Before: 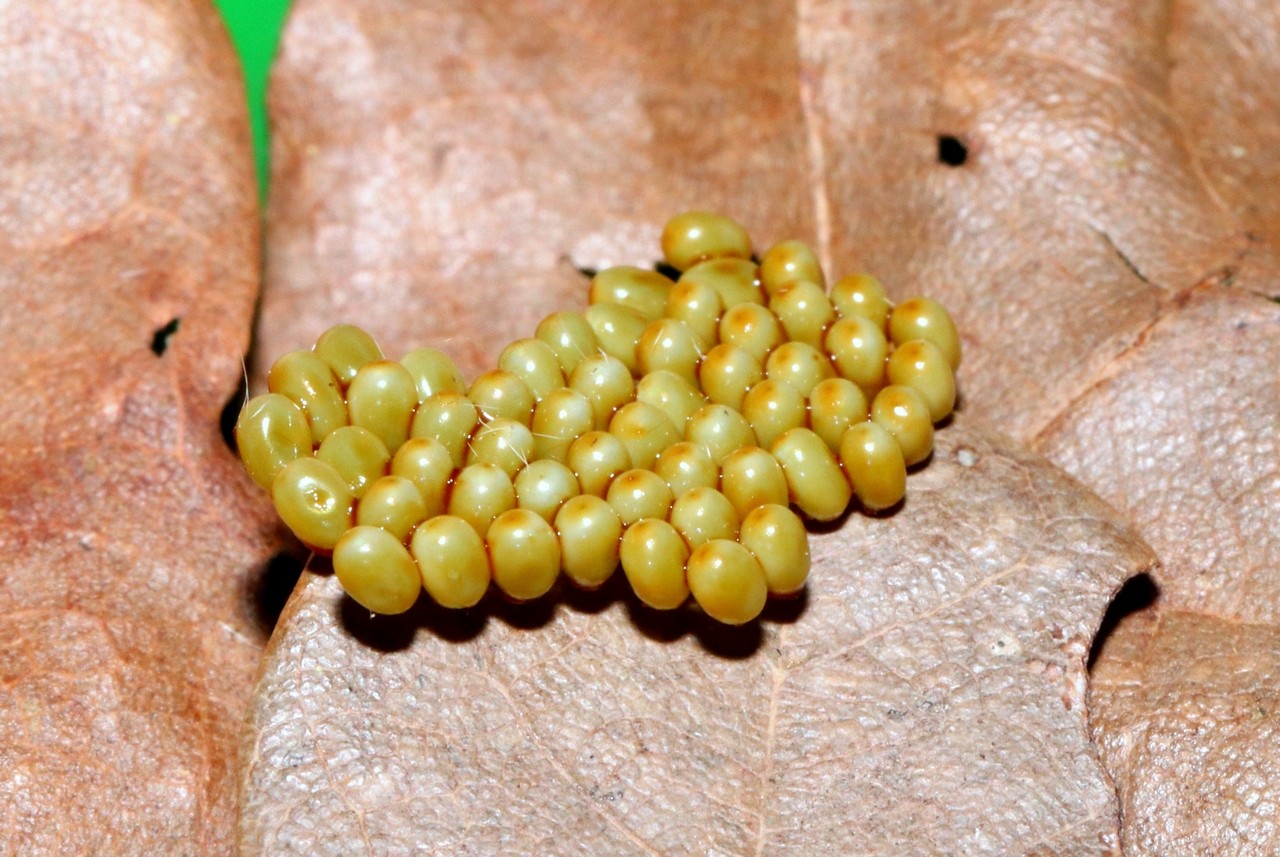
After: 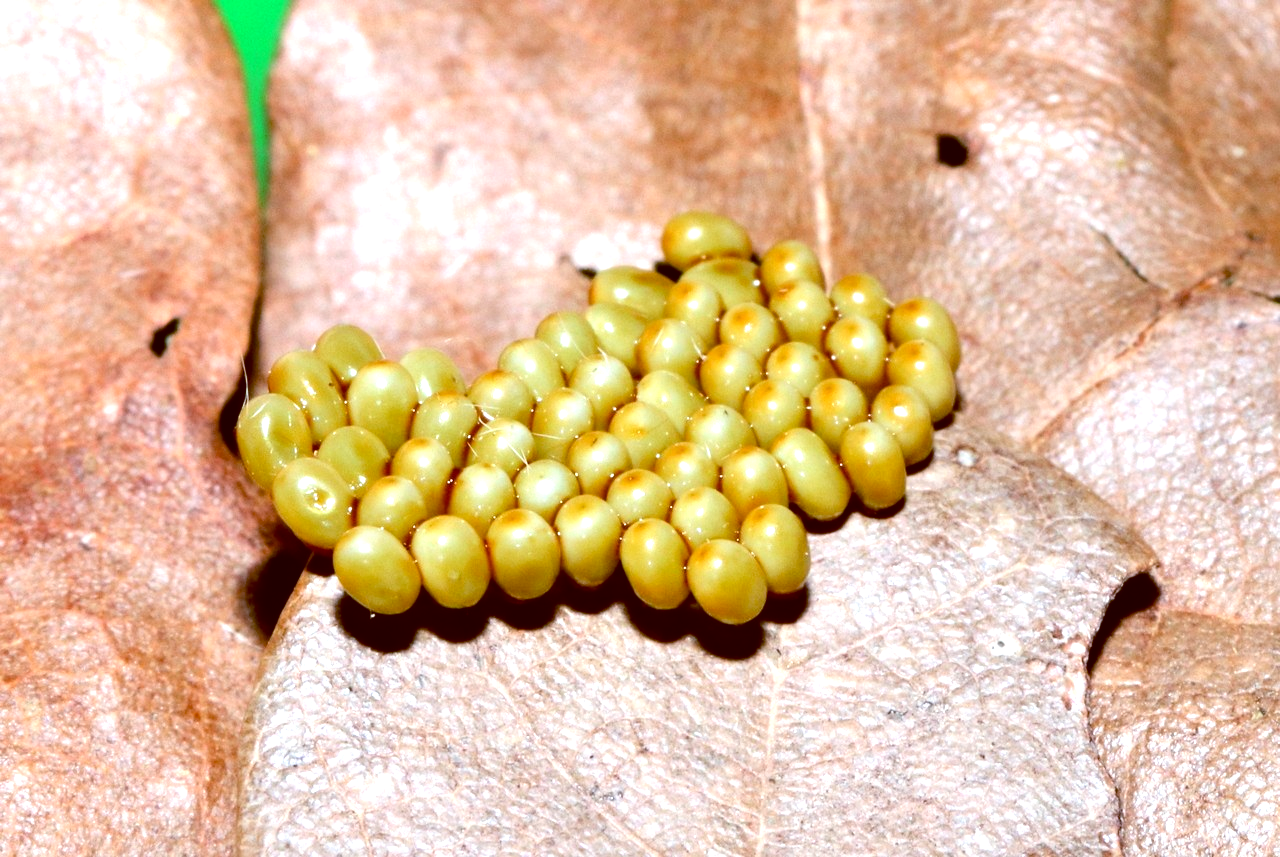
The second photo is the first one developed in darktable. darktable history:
tone equalizer: -8 EV -0.75 EV, -7 EV -0.7 EV, -6 EV -0.6 EV, -5 EV -0.4 EV, -3 EV 0.4 EV, -2 EV 0.6 EV, -1 EV 0.7 EV, +0 EV 0.75 EV, edges refinement/feathering 500, mask exposure compensation -1.57 EV, preserve details no
color balance: lift [1, 1.015, 1.004, 0.985], gamma [1, 0.958, 0.971, 1.042], gain [1, 0.956, 0.977, 1.044]
white balance: red 0.988, blue 1.017
